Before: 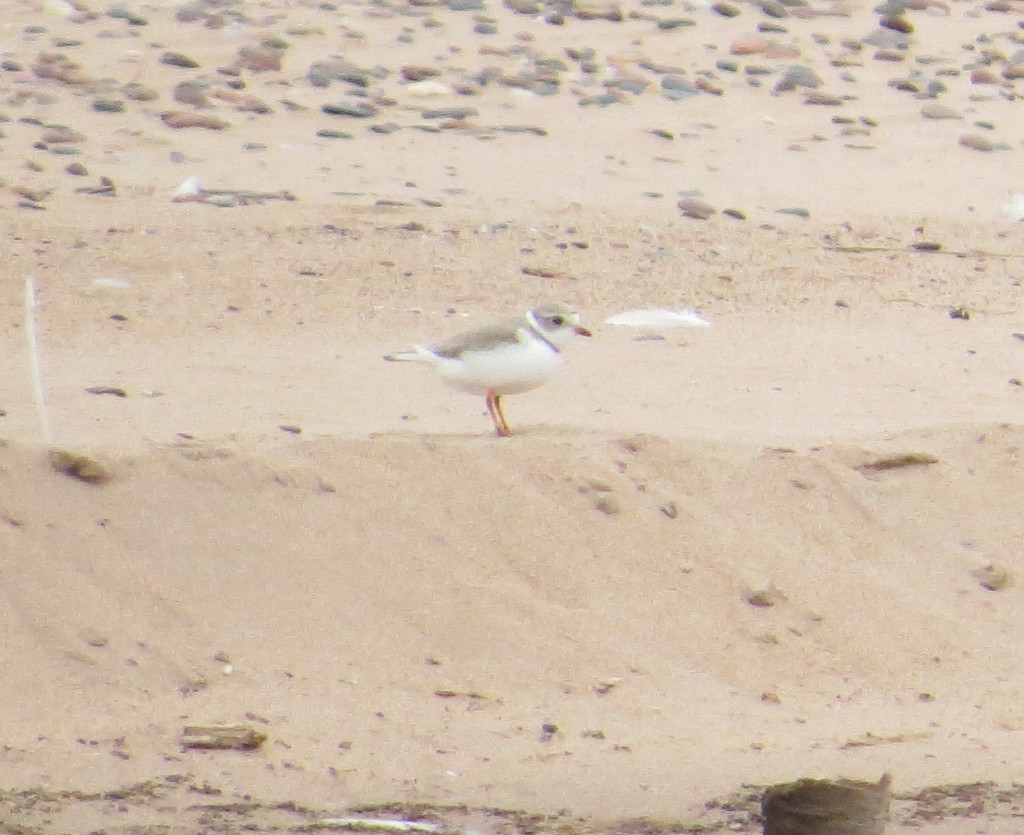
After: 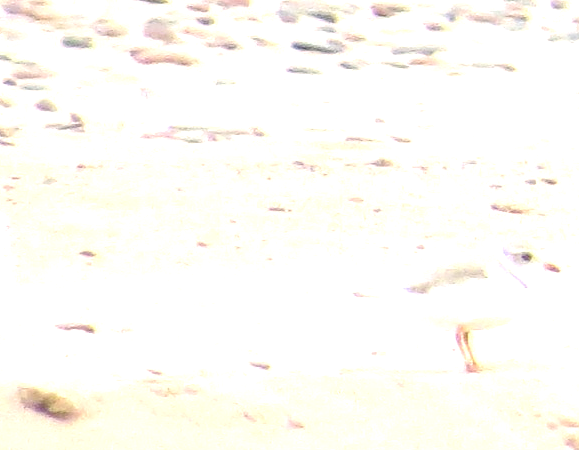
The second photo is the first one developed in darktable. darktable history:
crop and rotate: left 3.035%, top 7.674%, right 40.383%, bottom 38.395%
contrast equalizer: octaves 7, y [[0.5 ×6], [0.5 ×6], [0.5, 0.5, 0.501, 0.545, 0.707, 0.863], [0 ×6], [0 ×6]]
exposure: black level correction 0, exposure 1.198 EV, compensate highlight preservation false
